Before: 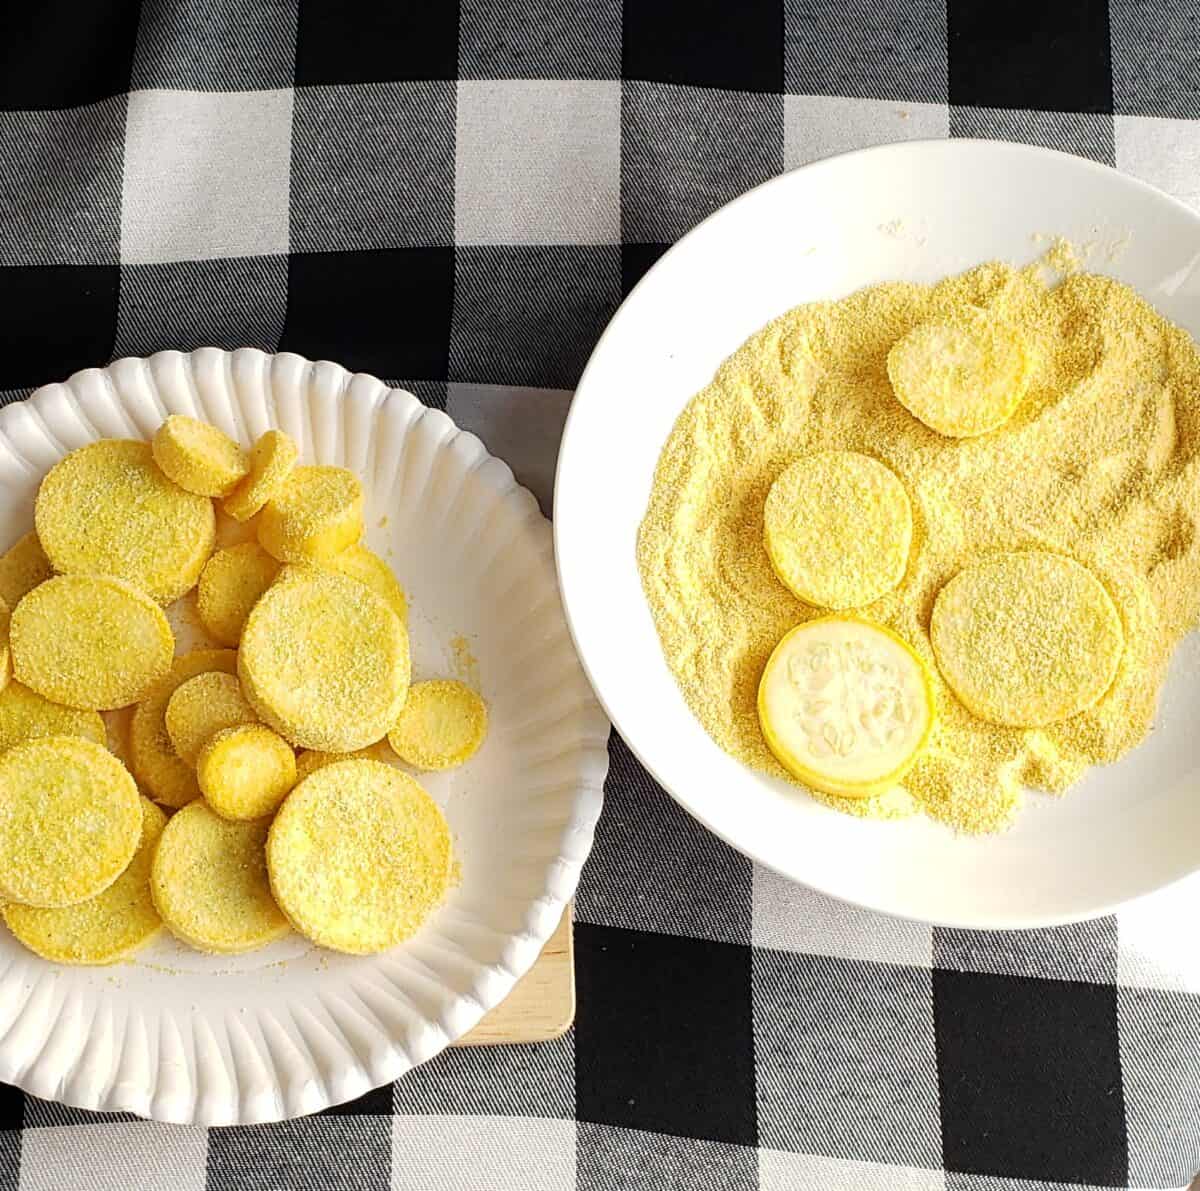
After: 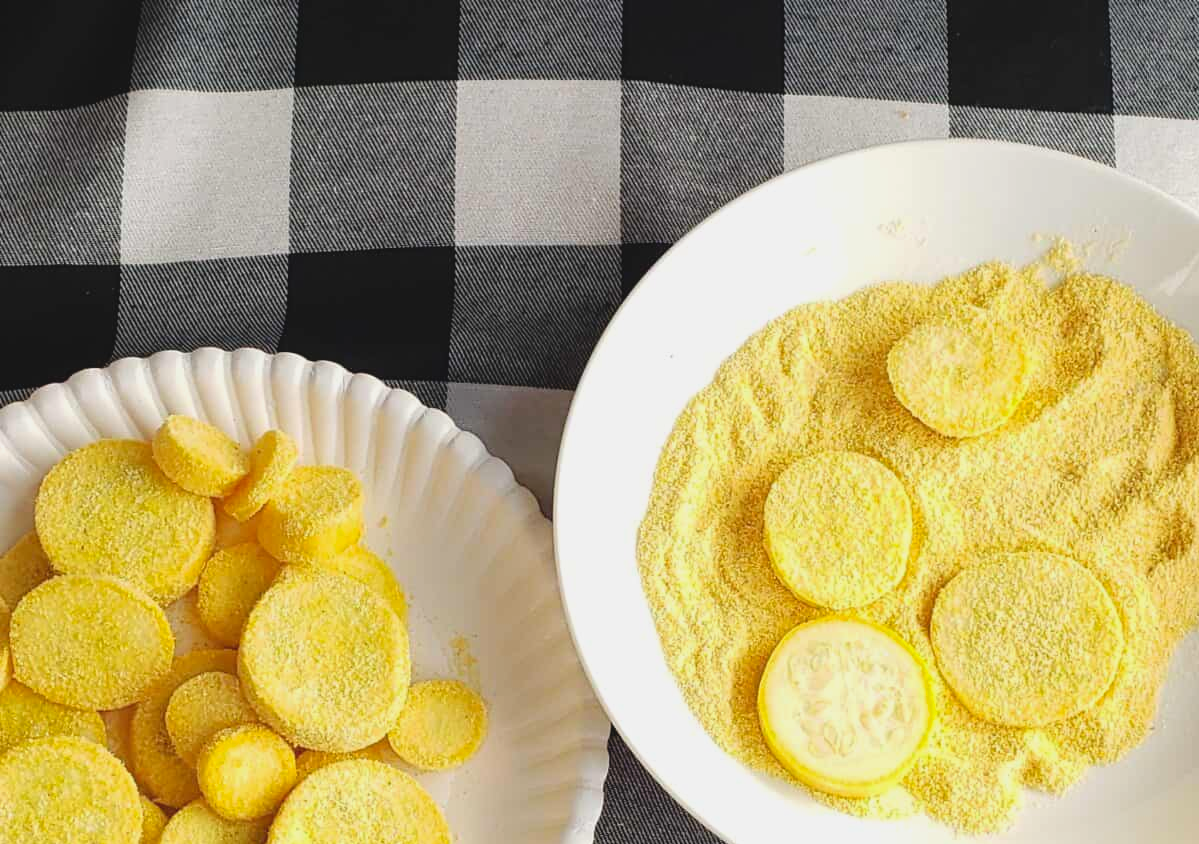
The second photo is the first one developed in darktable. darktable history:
crop: right 0.001%, bottom 29.057%
contrast brightness saturation: contrast -0.105, brightness 0.041, saturation 0.077
